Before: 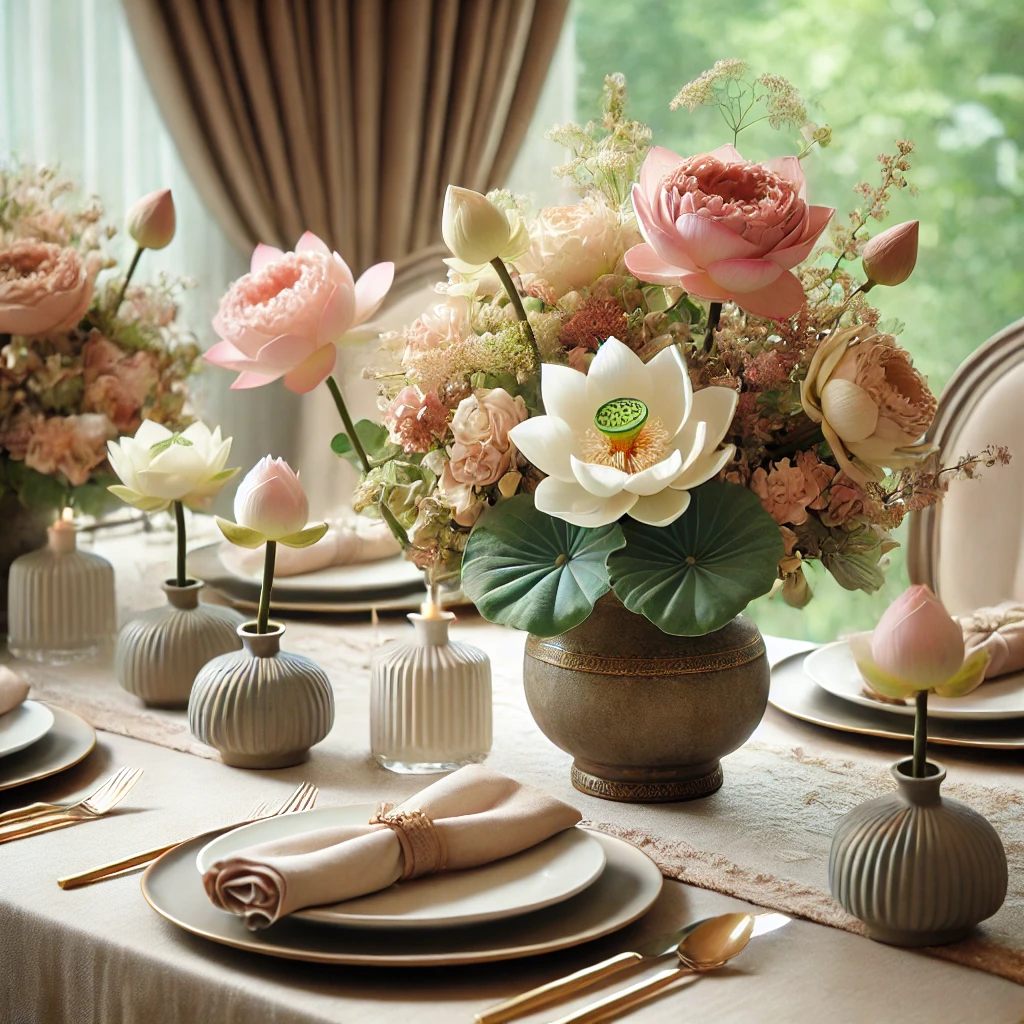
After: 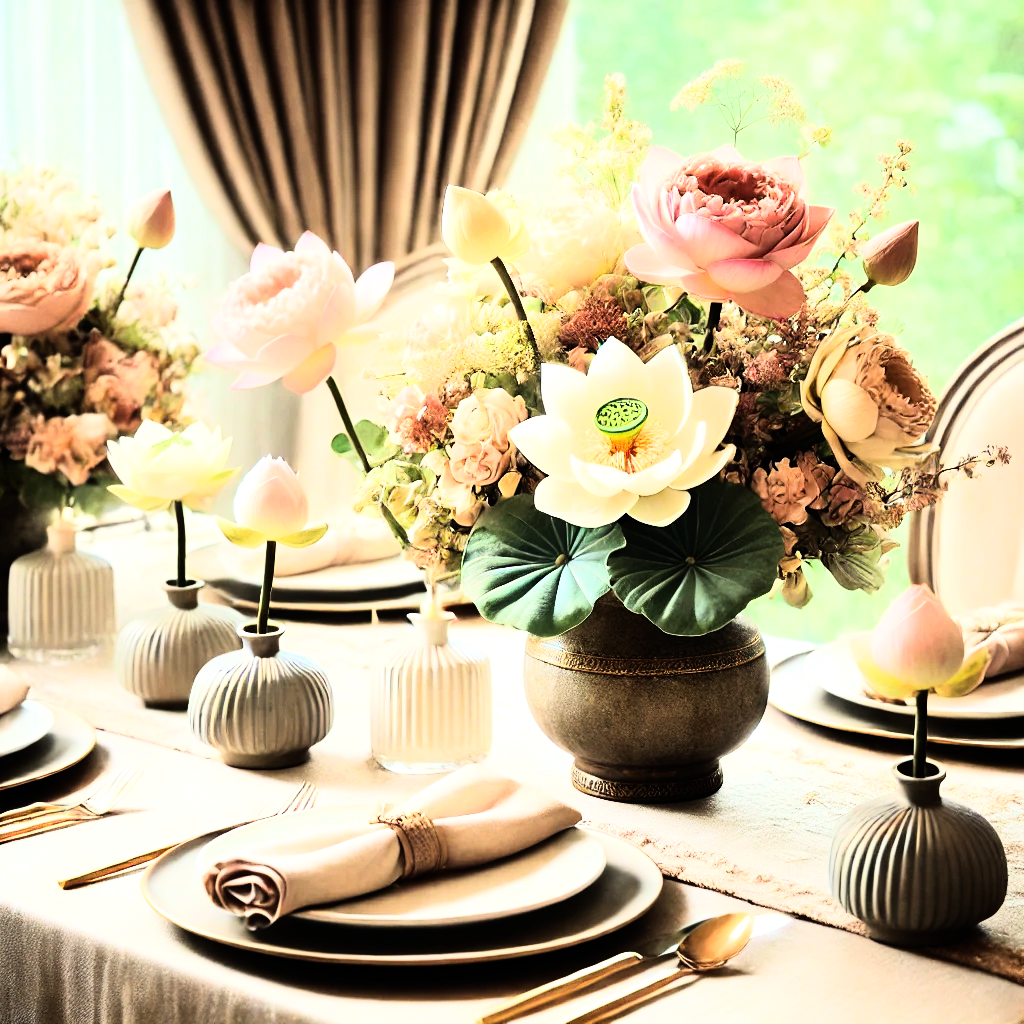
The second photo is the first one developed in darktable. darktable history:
rgb curve: curves: ch0 [(0, 0) (0.21, 0.15) (0.24, 0.21) (0.5, 0.75) (0.75, 0.96) (0.89, 0.99) (1, 1)]; ch1 [(0, 0.02) (0.21, 0.13) (0.25, 0.2) (0.5, 0.67) (0.75, 0.9) (0.89, 0.97) (1, 1)]; ch2 [(0, 0.02) (0.21, 0.13) (0.25, 0.2) (0.5, 0.67) (0.75, 0.9) (0.89, 0.97) (1, 1)], compensate middle gray true
tone equalizer: -8 EV -0.417 EV, -7 EV -0.389 EV, -6 EV -0.333 EV, -5 EV -0.222 EV, -3 EV 0.222 EV, -2 EV 0.333 EV, -1 EV 0.389 EV, +0 EV 0.417 EV, edges refinement/feathering 500, mask exposure compensation -1.25 EV, preserve details no
